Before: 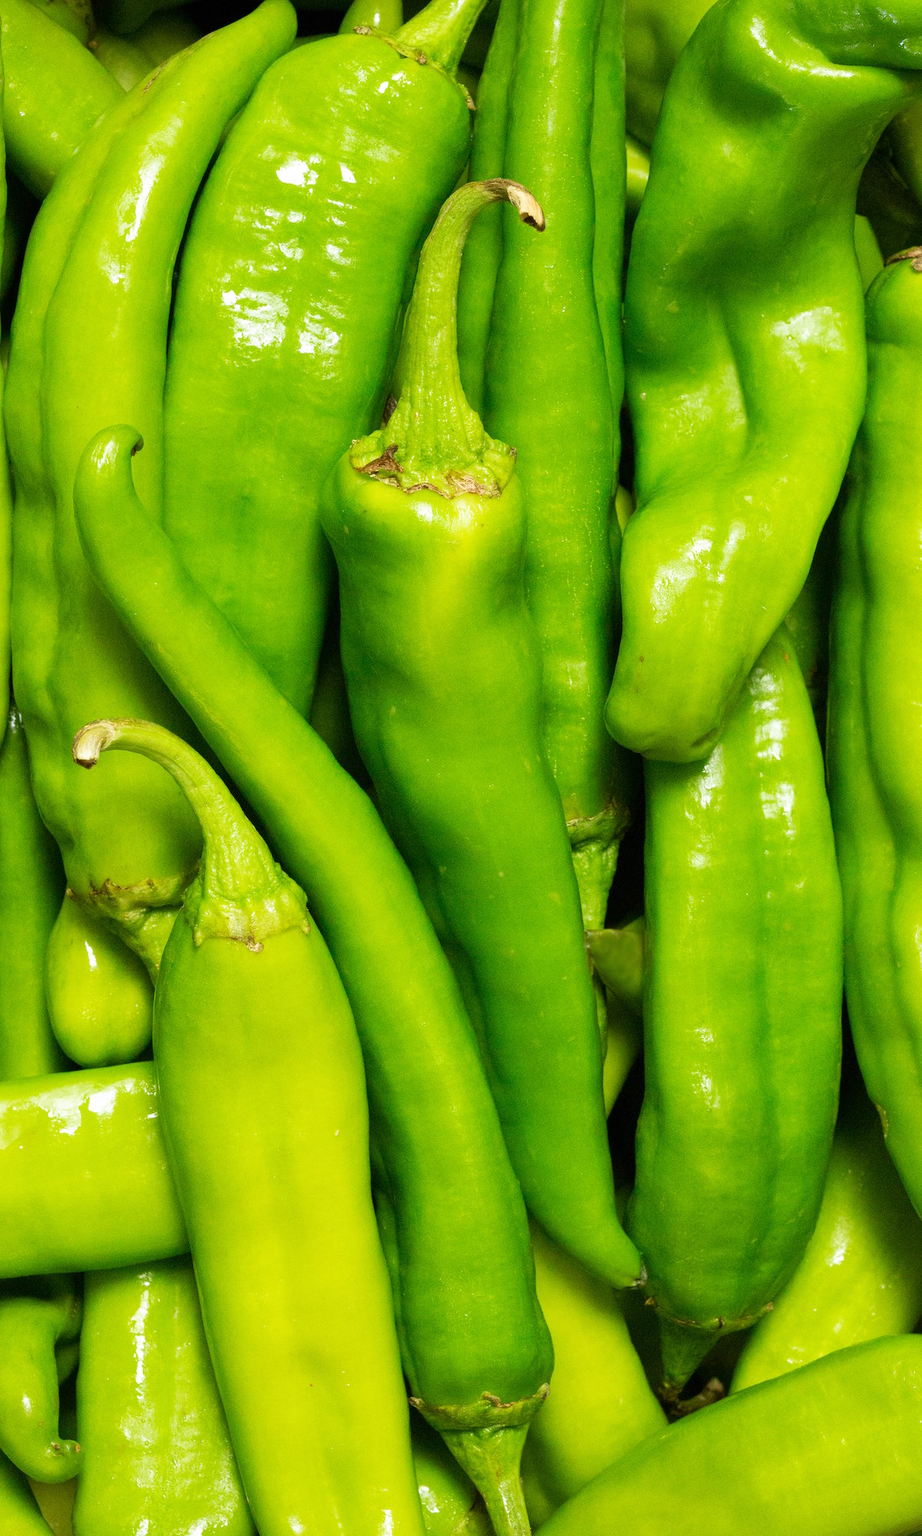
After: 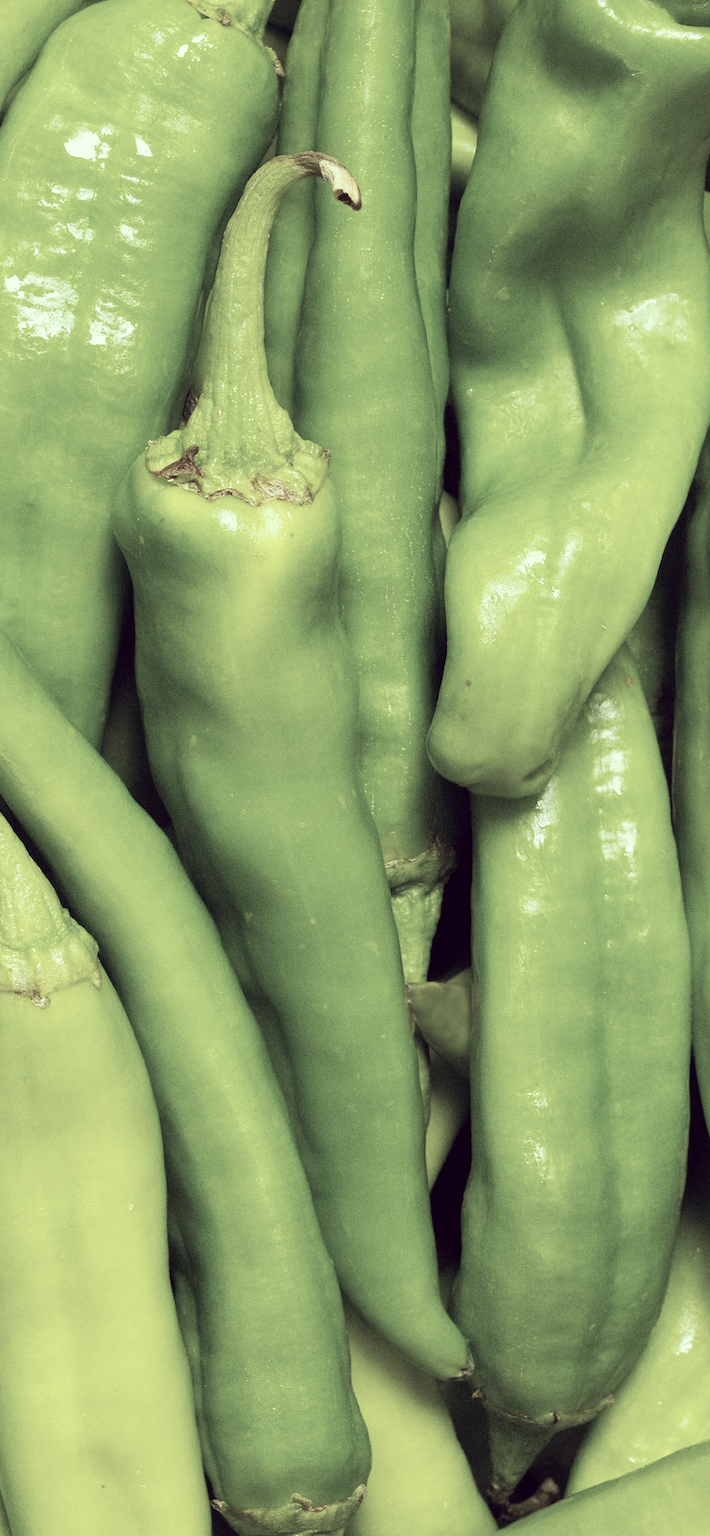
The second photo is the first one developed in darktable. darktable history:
crop and rotate: left 23.674%, top 2.723%, right 6.589%, bottom 6.846%
color correction: highlights a* -20.13, highlights b* 21.06, shadows a* 19.25, shadows b* -19.76, saturation 0.402
